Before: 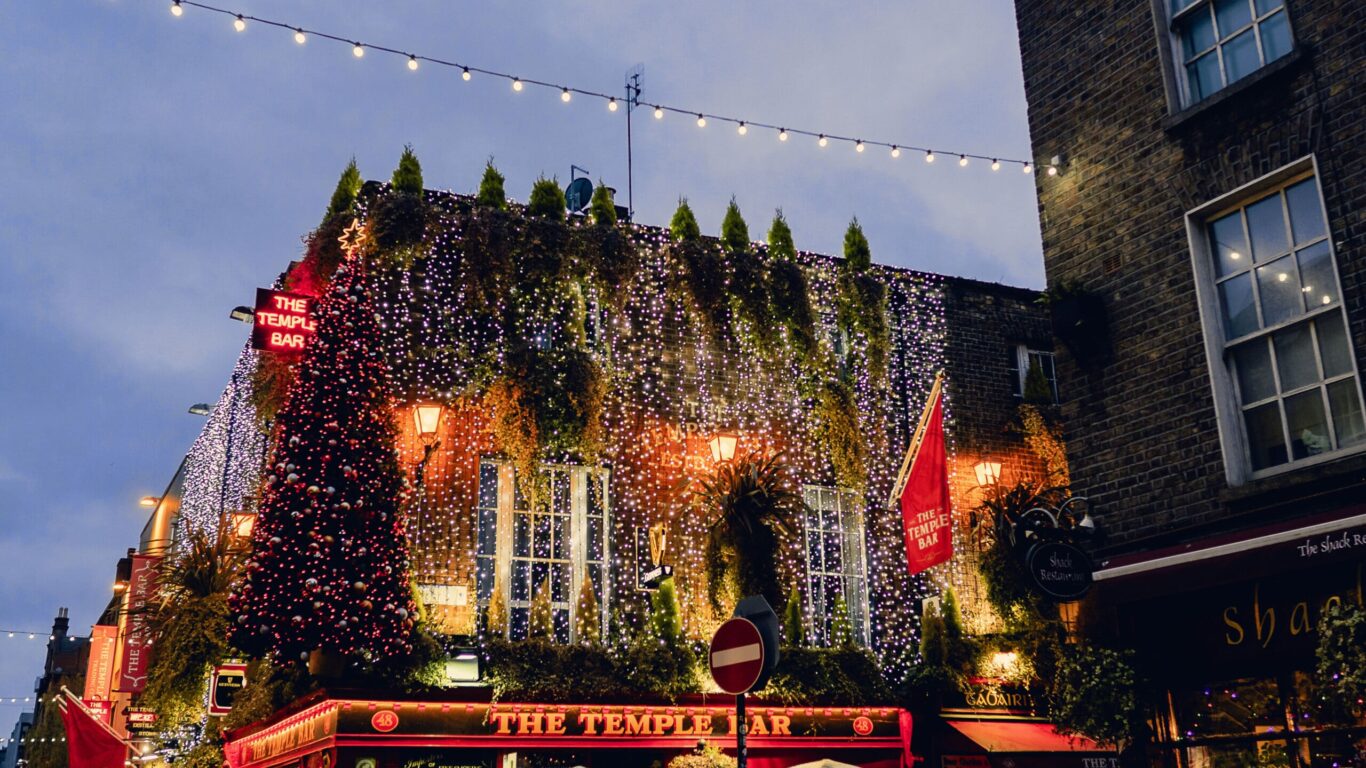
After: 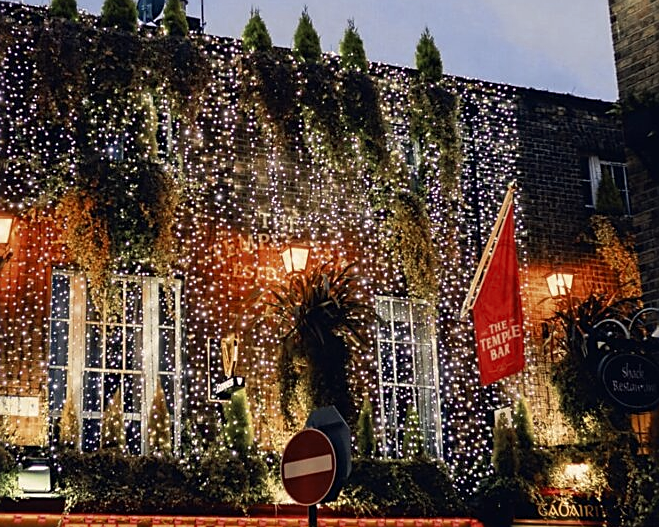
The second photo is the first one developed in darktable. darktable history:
color zones: curves: ch0 [(0, 0.5) (0.125, 0.4) (0.25, 0.5) (0.375, 0.4) (0.5, 0.4) (0.625, 0.6) (0.75, 0.6) (0.875, 0.5)]; ch1 [(0, 0.35) (0.125, 0.45) (0.25, 0.35) (0.375, 0.35) (0.5, 0.35) (0.625, 0.35) (0.75, 0.45) (0.875, 0.35)]; ch2 [(0, 0.6) (0.125, 0.5) (0.25, 0.5) (0.375, 0.6) (0.5, 0.6) (0.625, 0.5) (0.75, 0.5) (0.875, 0.5)]
sharpen: radius 1.967
crop: left 31.379%, top 24.658%, right 20.326%, bottom 6.628%
